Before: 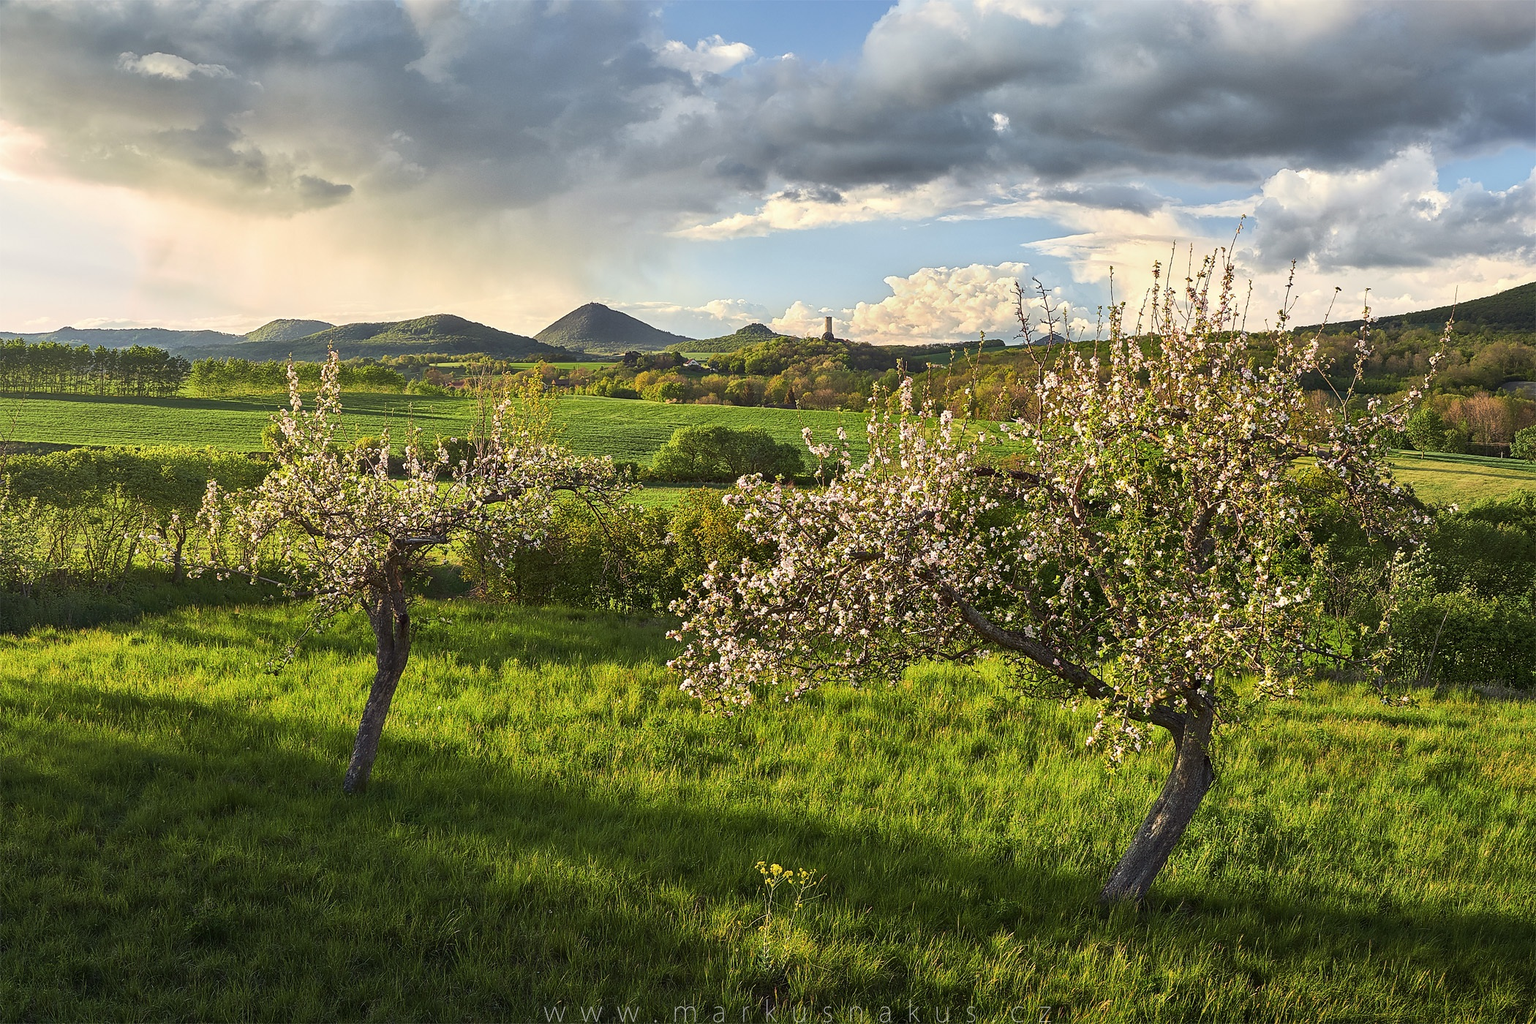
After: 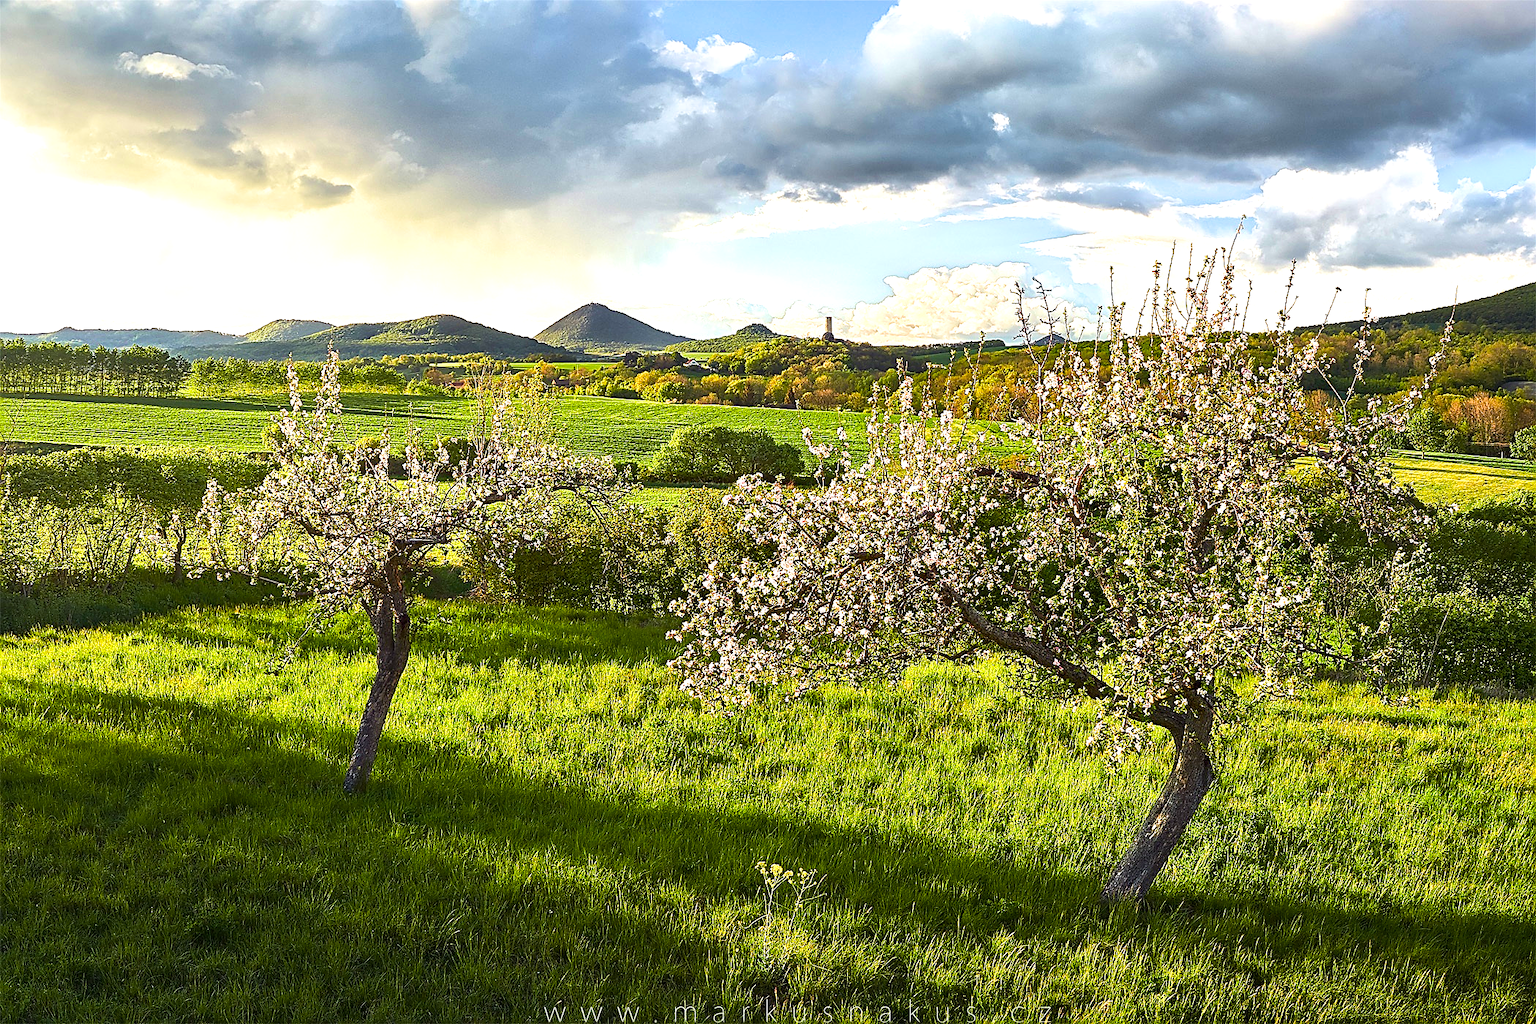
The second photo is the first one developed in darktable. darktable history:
exposure: exposure 0.36 EV, compensate exposure bias true, compensate highlight preservation false
contrast brightness saturation: saturation -0.031
tone equalizer: -8 EV -0.414 EV, -7 EV -0.415 EV, -6 EV -0.301 EV, -5 EV -0.228 EV, -3 EV 0.224 EV, -2 EV 0.361 EV, -1 EV 0.414 EV, +0 EV 0.404 EV, edges refinement/feathering 500, mask exposure compensation -1.57 EV, preserve details no
sharpen: on, module defaults
velvia: strength 51.08%, mid-tones bias 0.513
